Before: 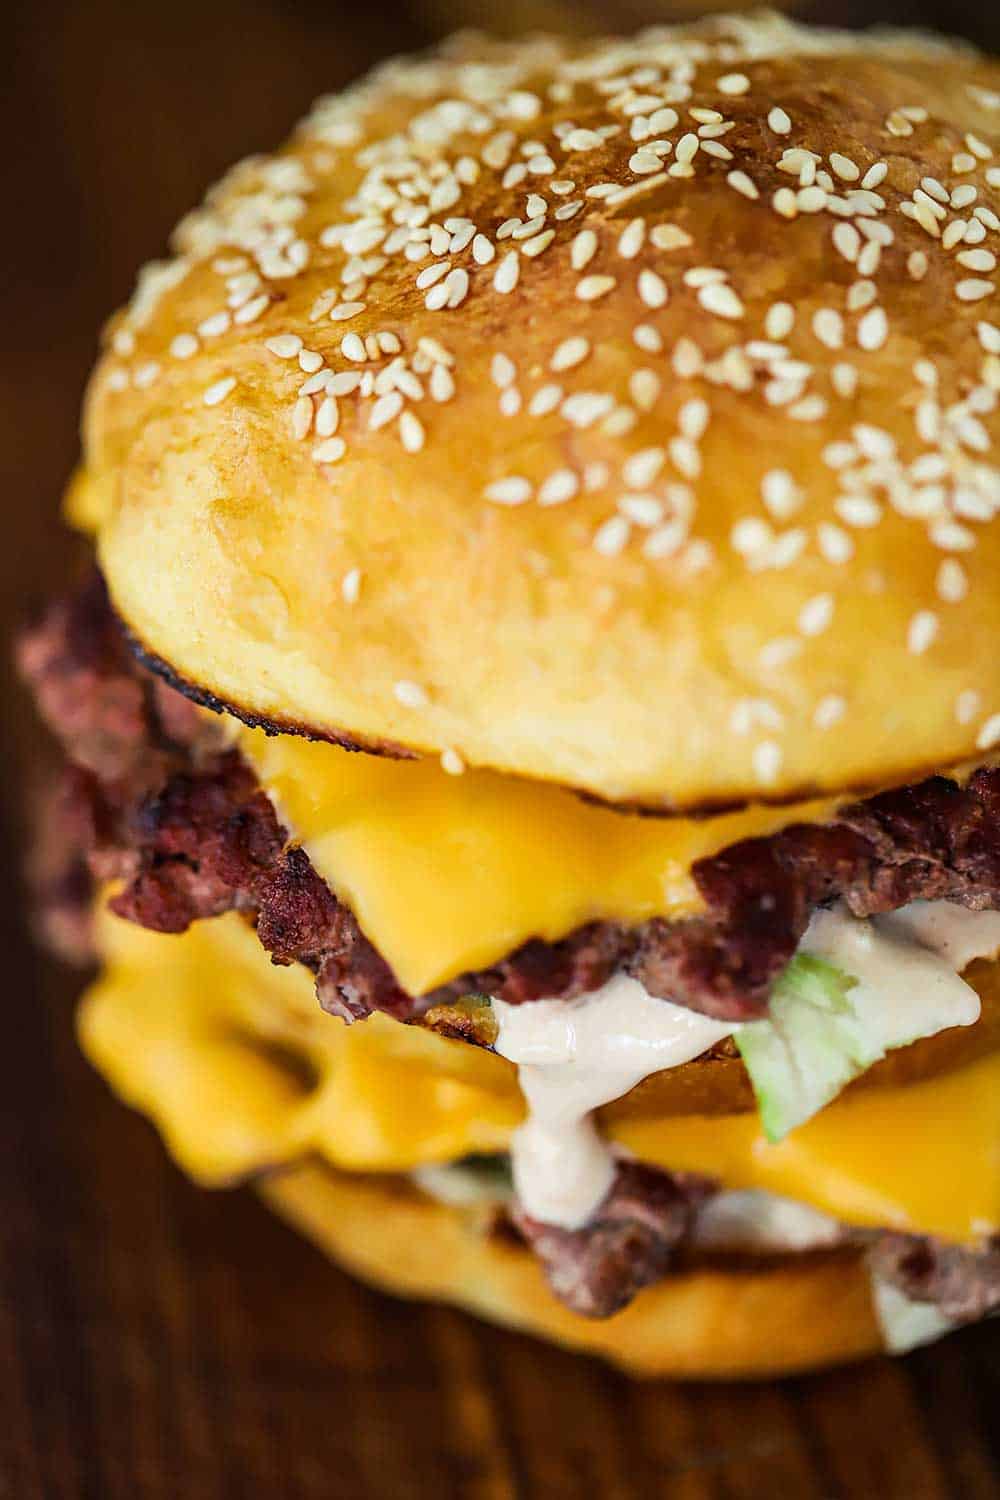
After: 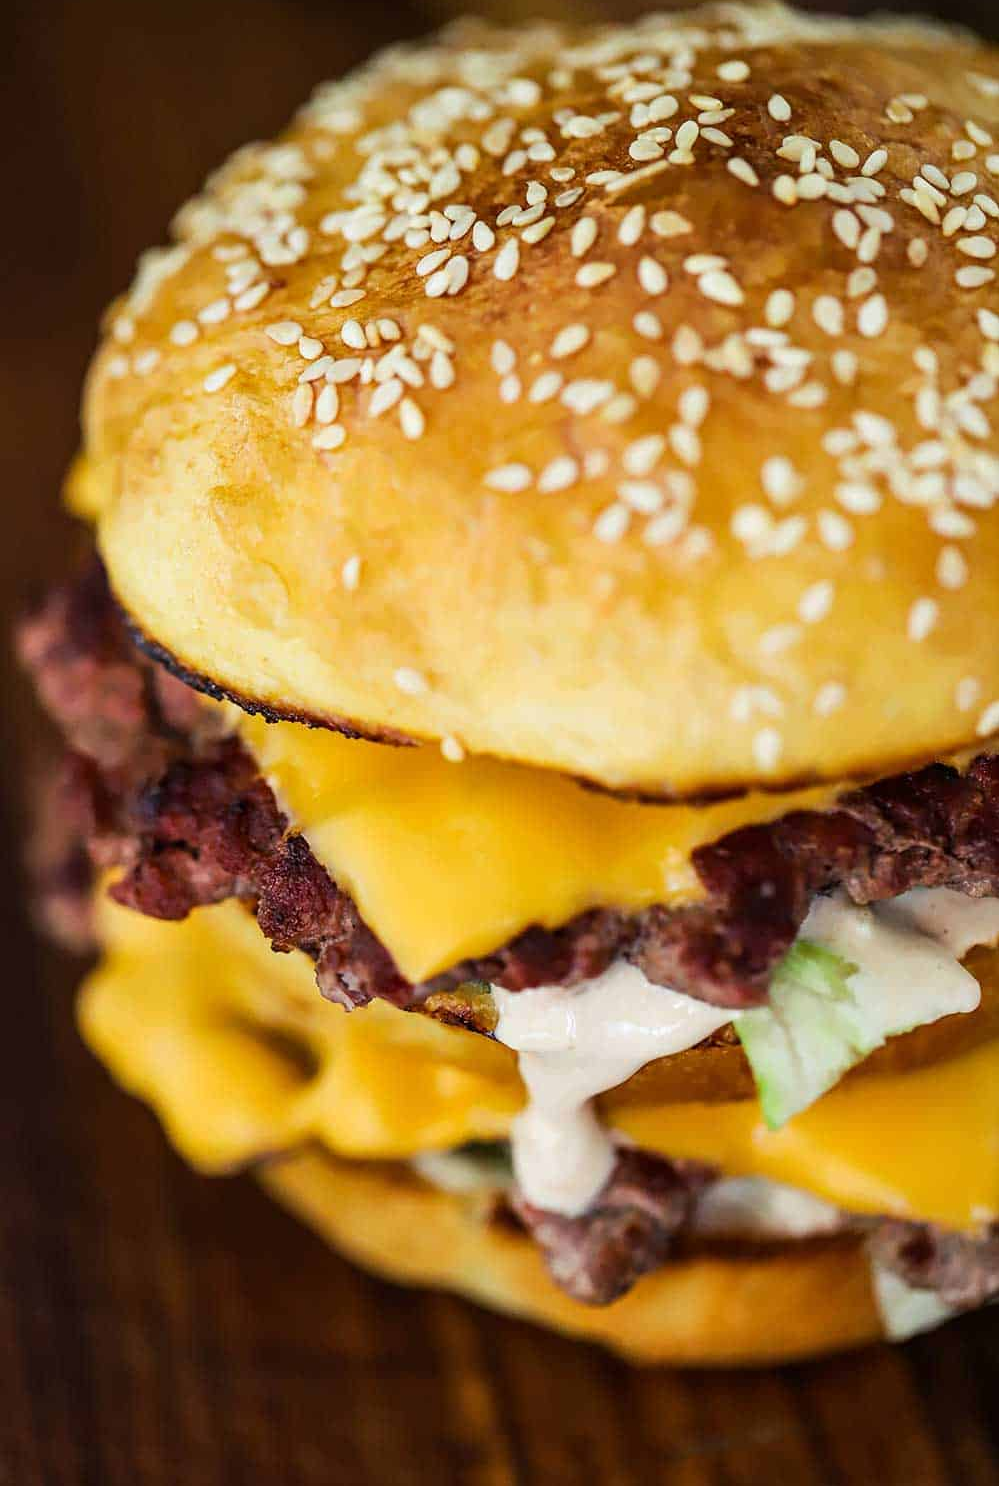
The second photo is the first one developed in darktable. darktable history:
crop: top 0.888%, right 0.084%
